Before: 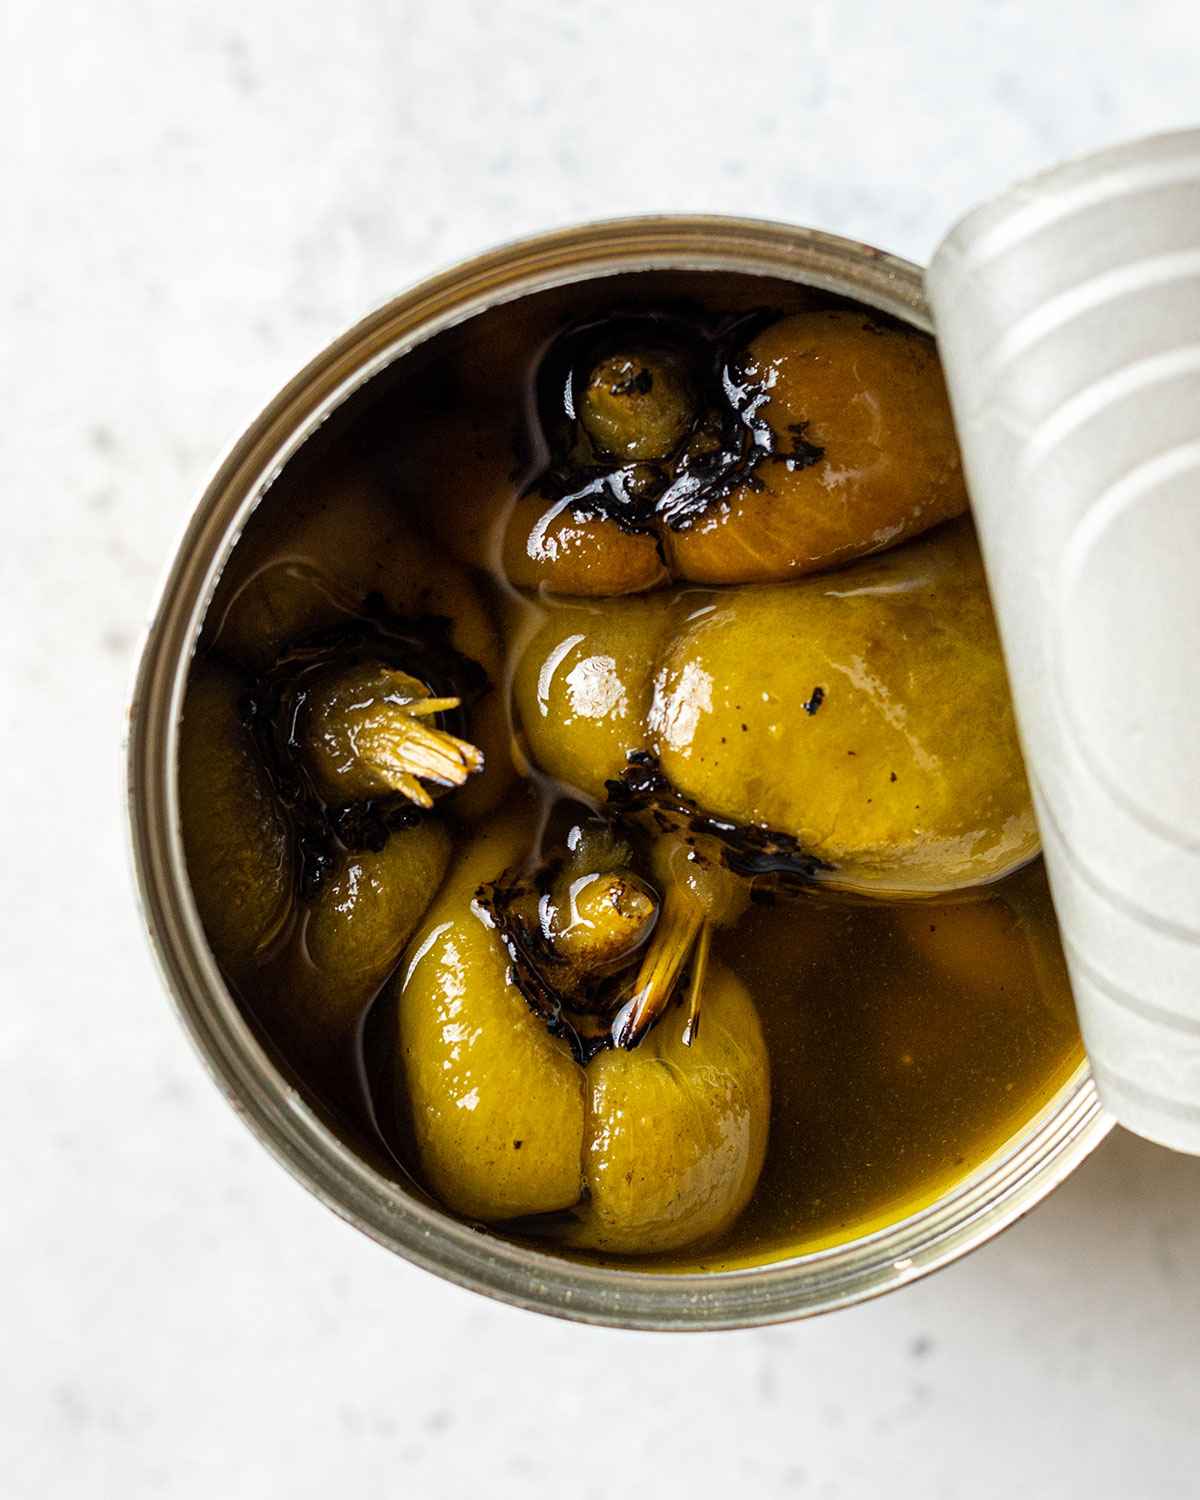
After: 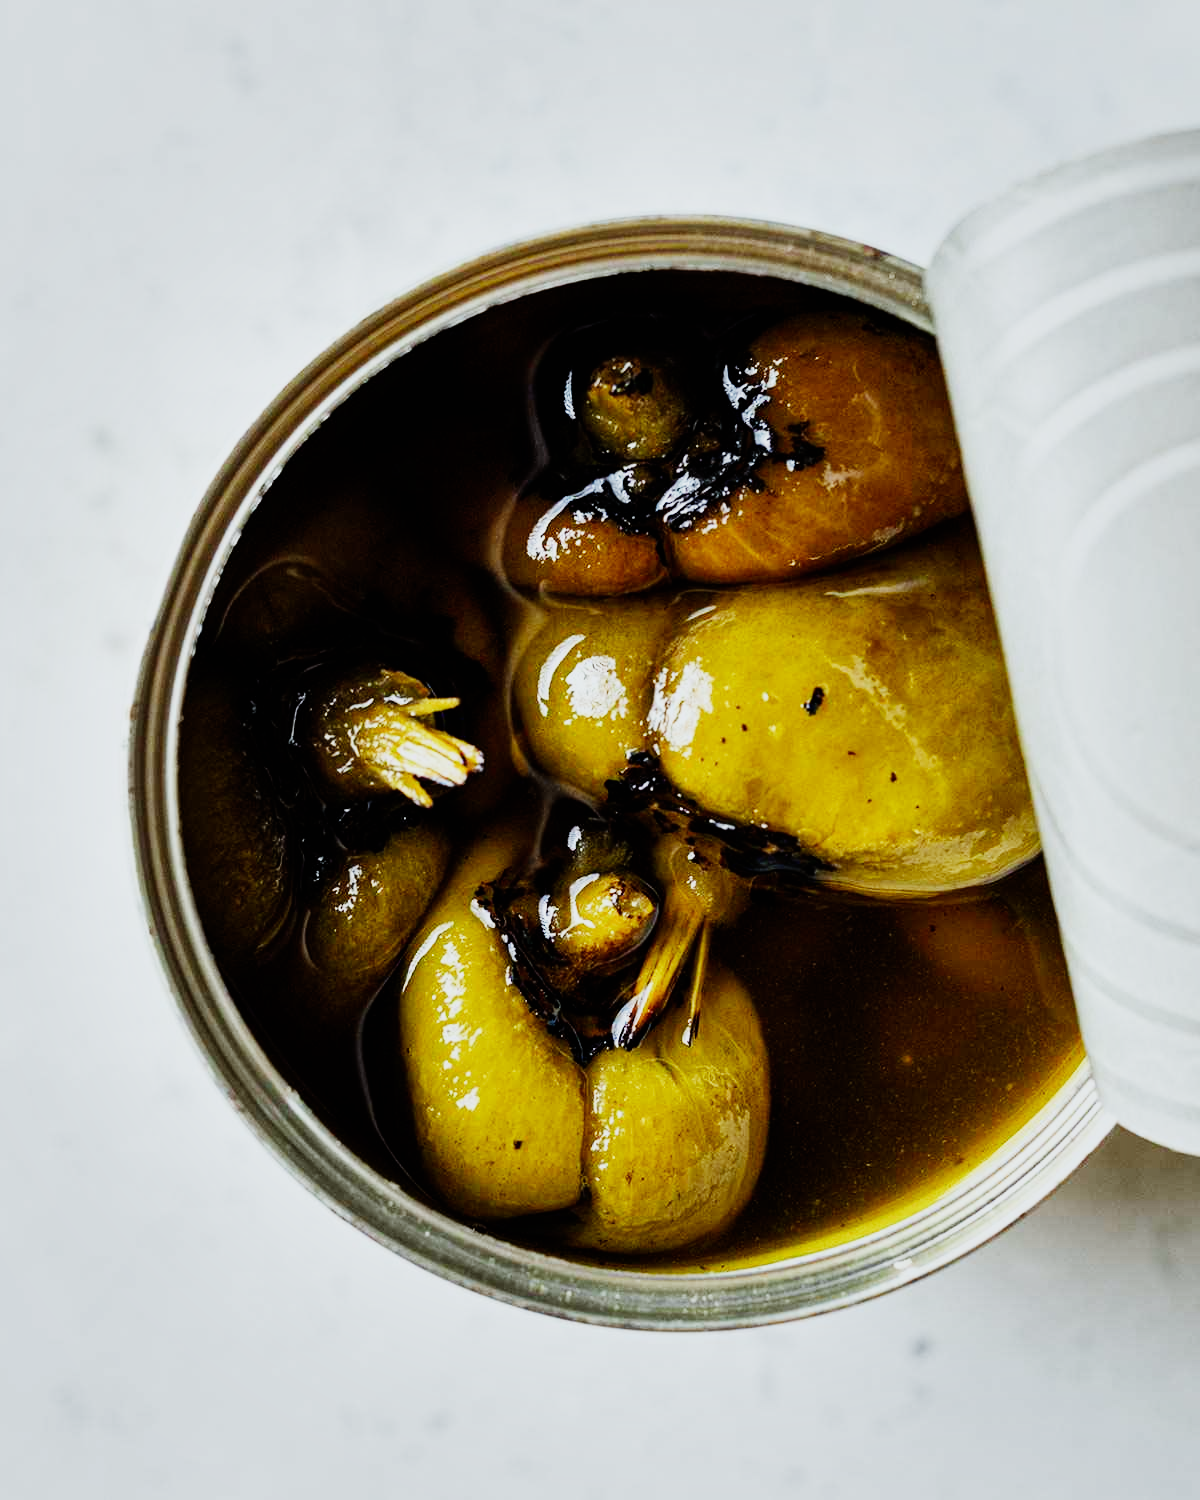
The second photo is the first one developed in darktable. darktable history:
shadows and highlights: shadows 22.7, highlights -48.71, soften with gaussian
white balance: red 0.925, blue 1.046
sigmoid: contrast 1.81, skew -0.21, preserve hue 0%, red attenuation 0.1, red rotation 0.035, green attenuation 0.1, green rotation -0.017, blue attenuation 0.15, blue rotation -0.052, base primaries Rec2020
exposure: exposure 0.3 EV, compensate highlight preservation false
